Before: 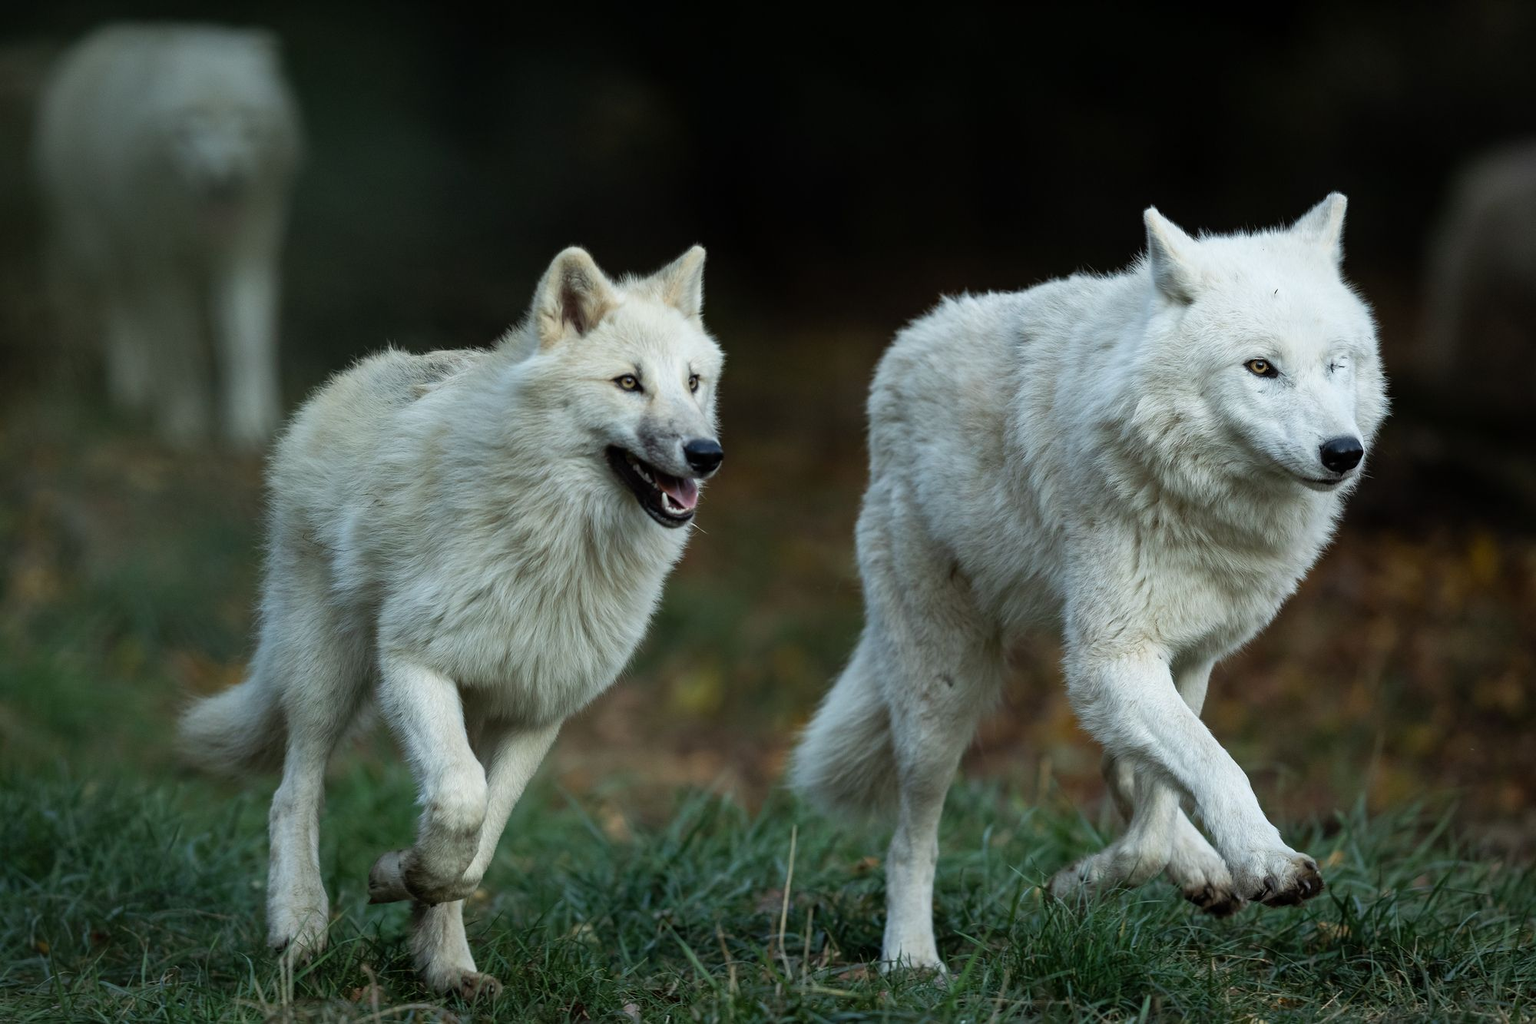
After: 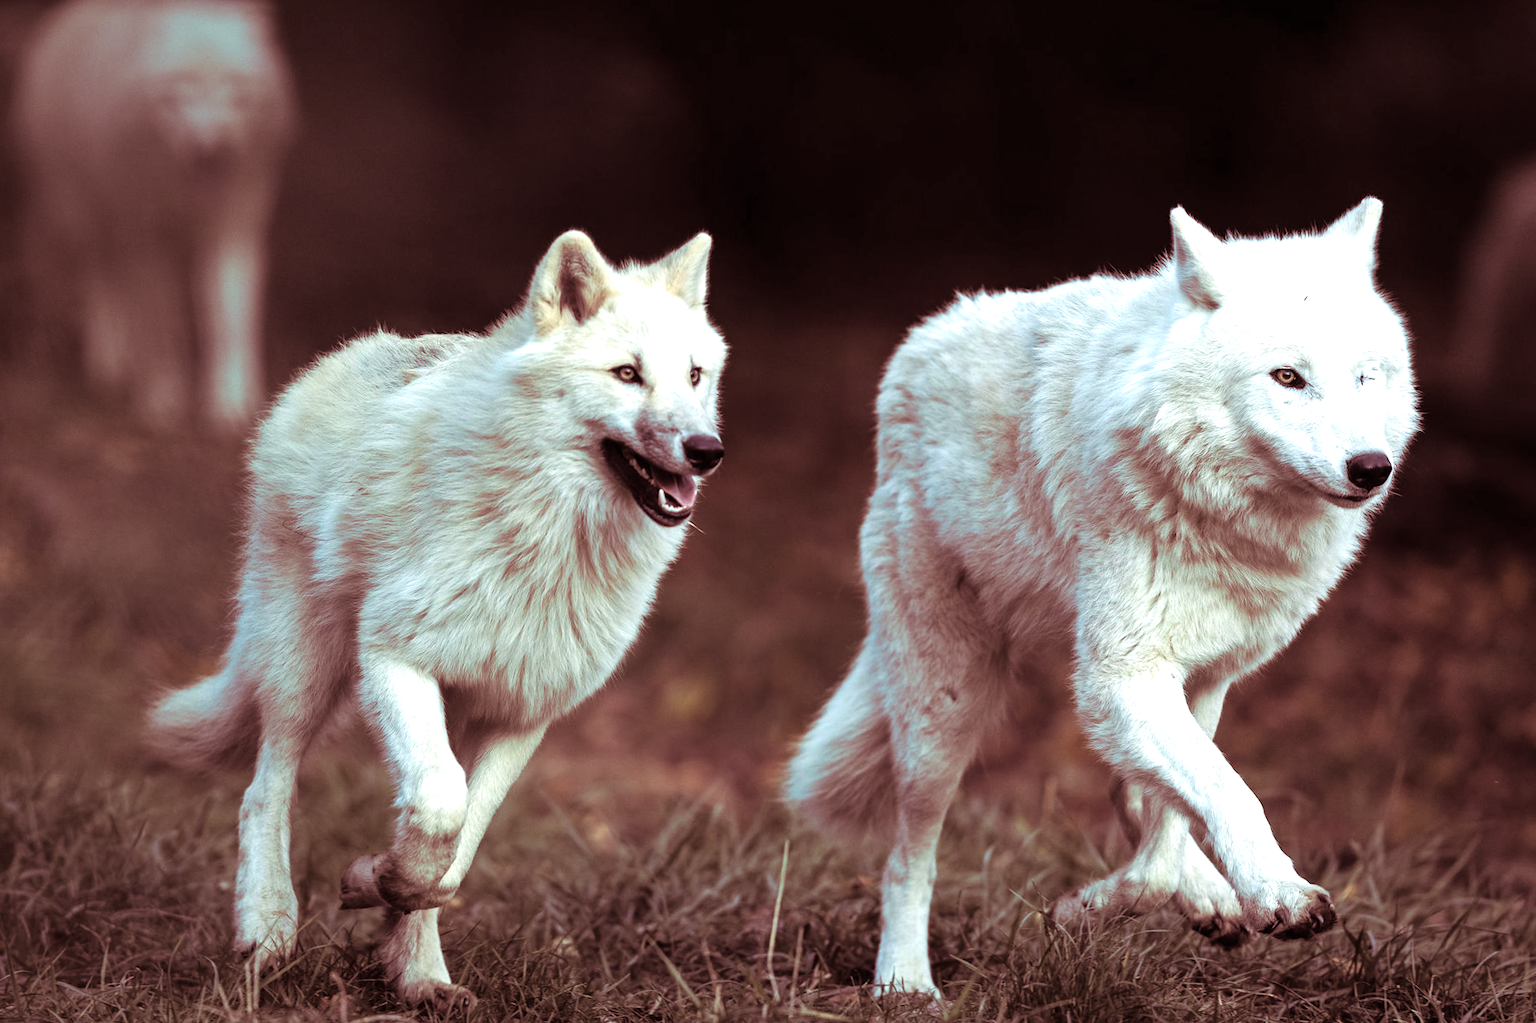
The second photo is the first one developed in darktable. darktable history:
exposure: black level correction 0, exposure 0.877 EV, compensate exposure bias true, compensate highlight preservation false
crop and rotate: angle -1.69°
split-toning: highlights › hue 187.2°, highlights › saturation 0.83, balance -68.05, compress 56.43%
